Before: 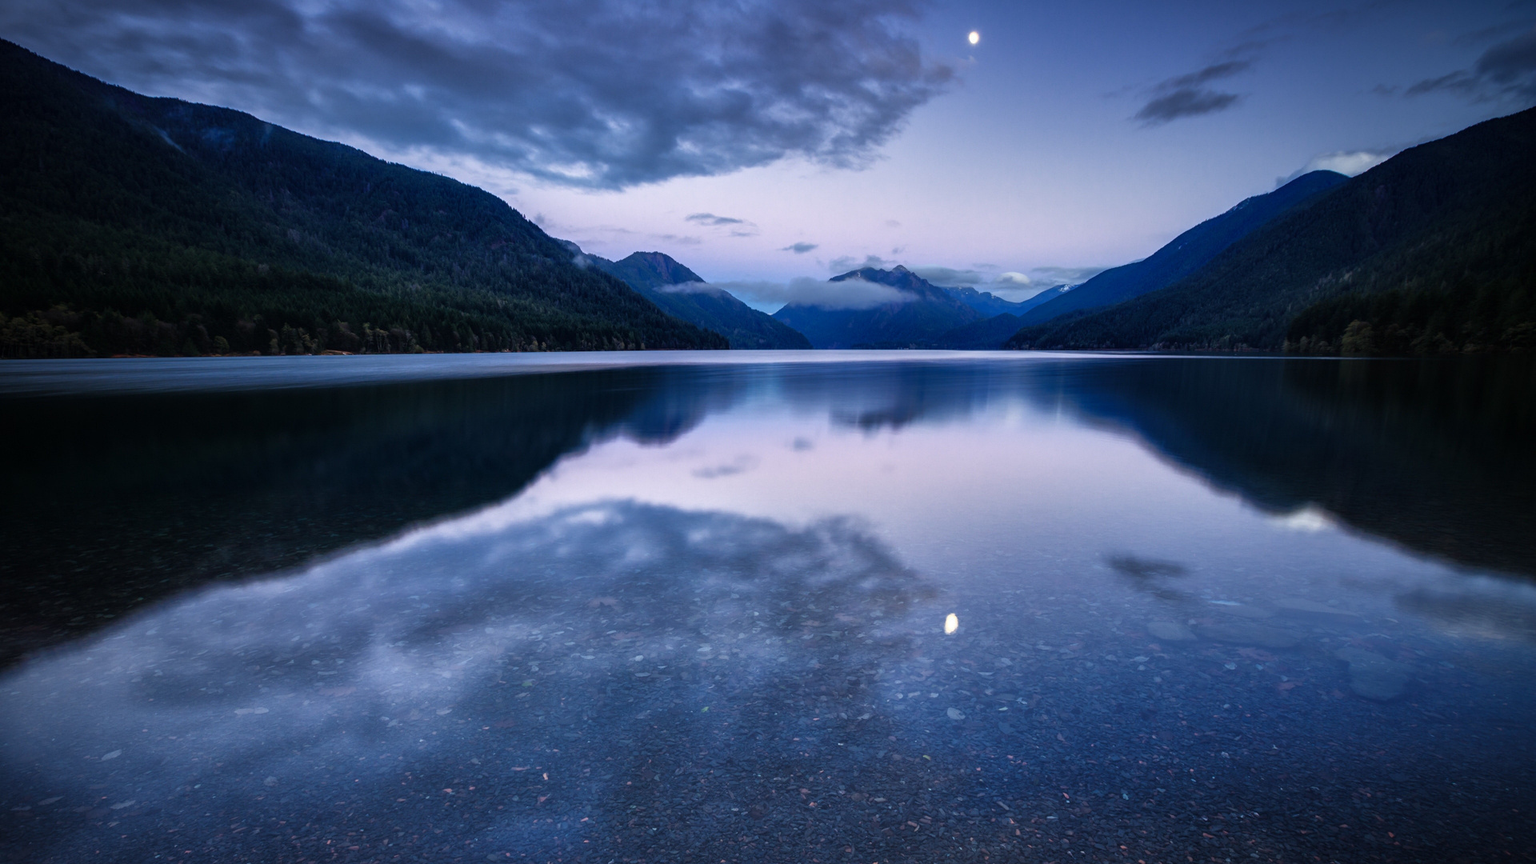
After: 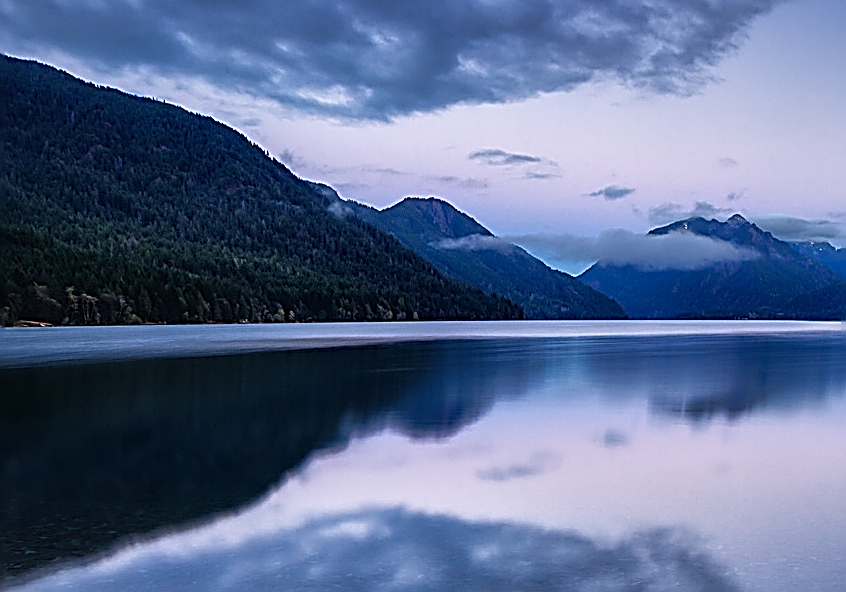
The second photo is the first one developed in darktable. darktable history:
sharpen: amount 2
crop: left 20.248%, top 10.86%, right 35.675%, bottom 34.321%
